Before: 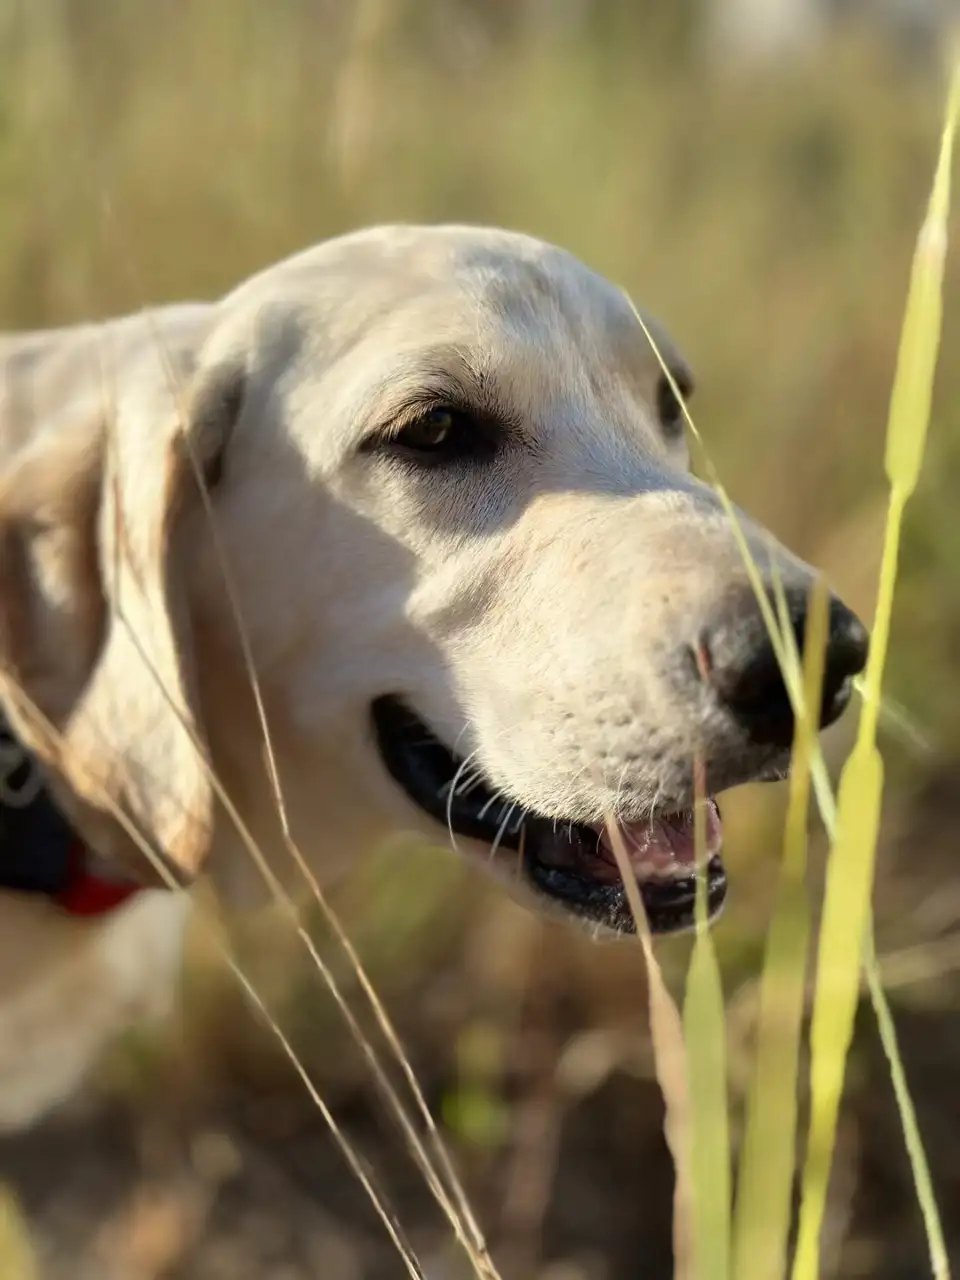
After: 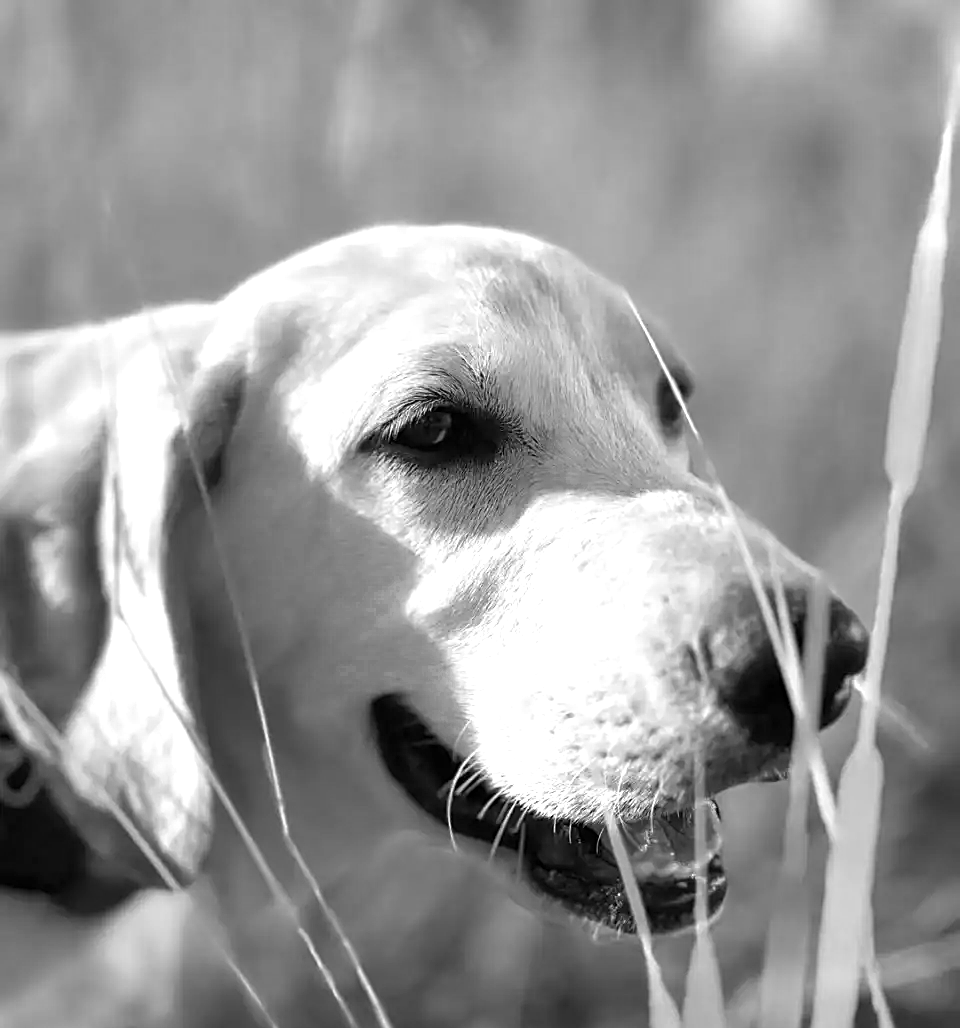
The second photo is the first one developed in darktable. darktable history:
sharpen: on, module defaults
color zones: curves: ch0 [(0.27, 0.396) (0.563, 0.504) (0.75, 0.5) (0.787, 0.307)]
monochrome: on, module defaults
exposure: exposure 0.661 EV, compensate highlight preservation false
white balance: red 0.931, blue 1.11
crop: bottom 19.644%
